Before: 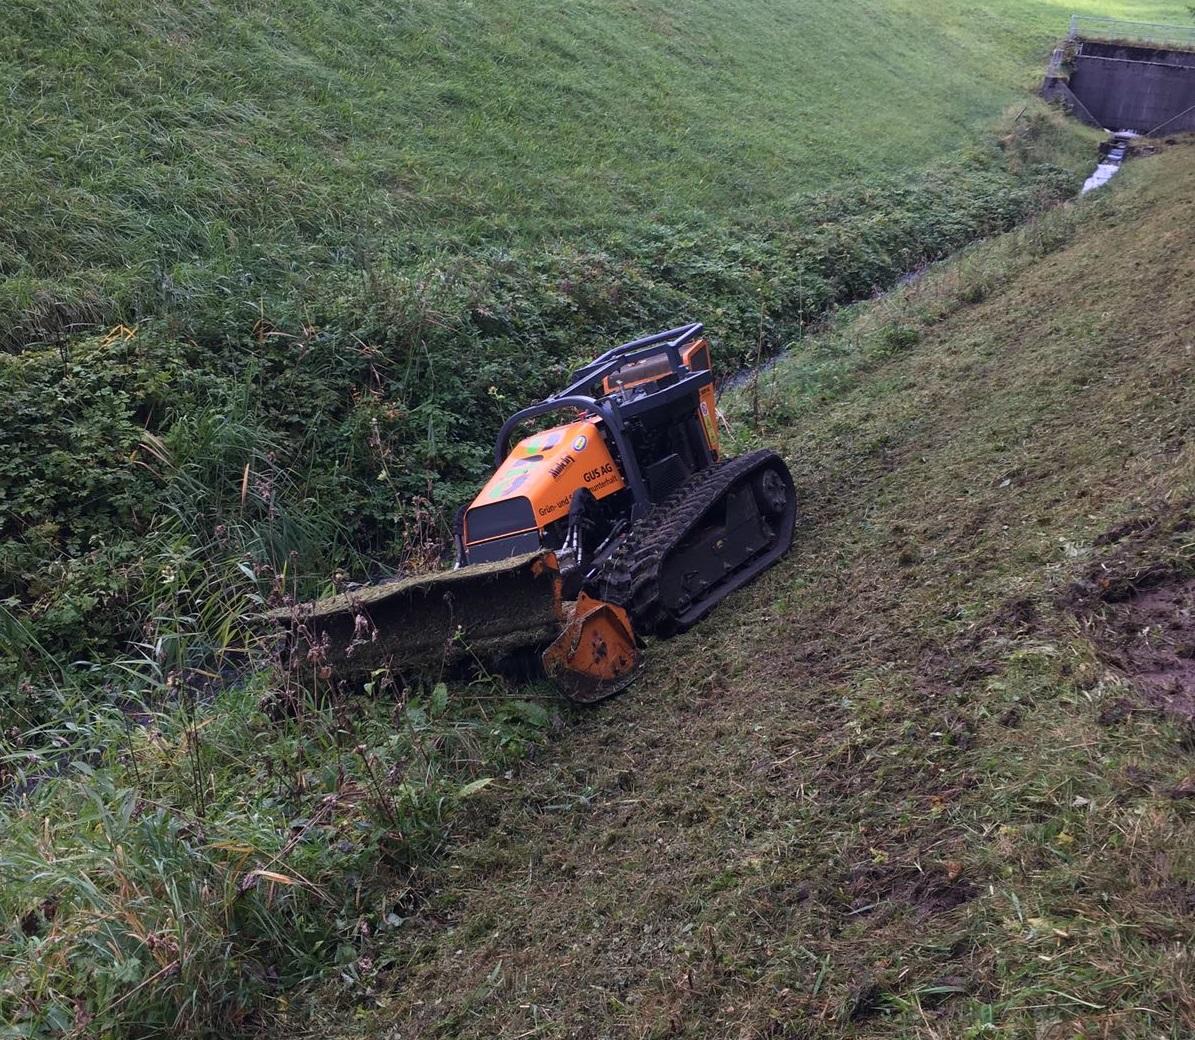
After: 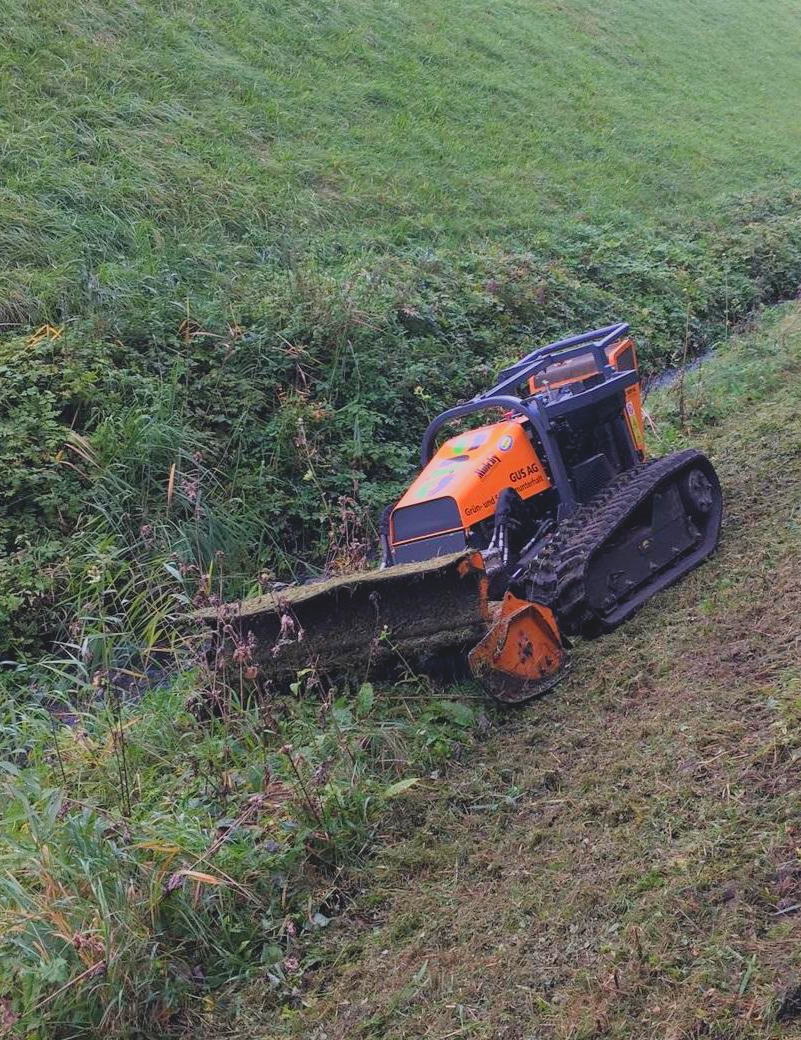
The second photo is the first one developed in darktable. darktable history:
crop and rotate: left 6.216%, right 26.71%
contrast brightness saturation: contrast -0.193, saturation 0.187
exposure: black level correction 0, exposure 0.698 EV, compensate highlight preservation false
filmic rgb: middle gray luminance 18.26%, black relative exposure -8.93 EV, white relative exposure 3.74 EV, threshold 5.96 EV, target black luminance 0%, hardness 4.93, latitude 68.14%, contrast 0.943, highlights saturation mix 20.75%, shadows ↔ highlights balance 21.6%, enable highlight reconstruction true
